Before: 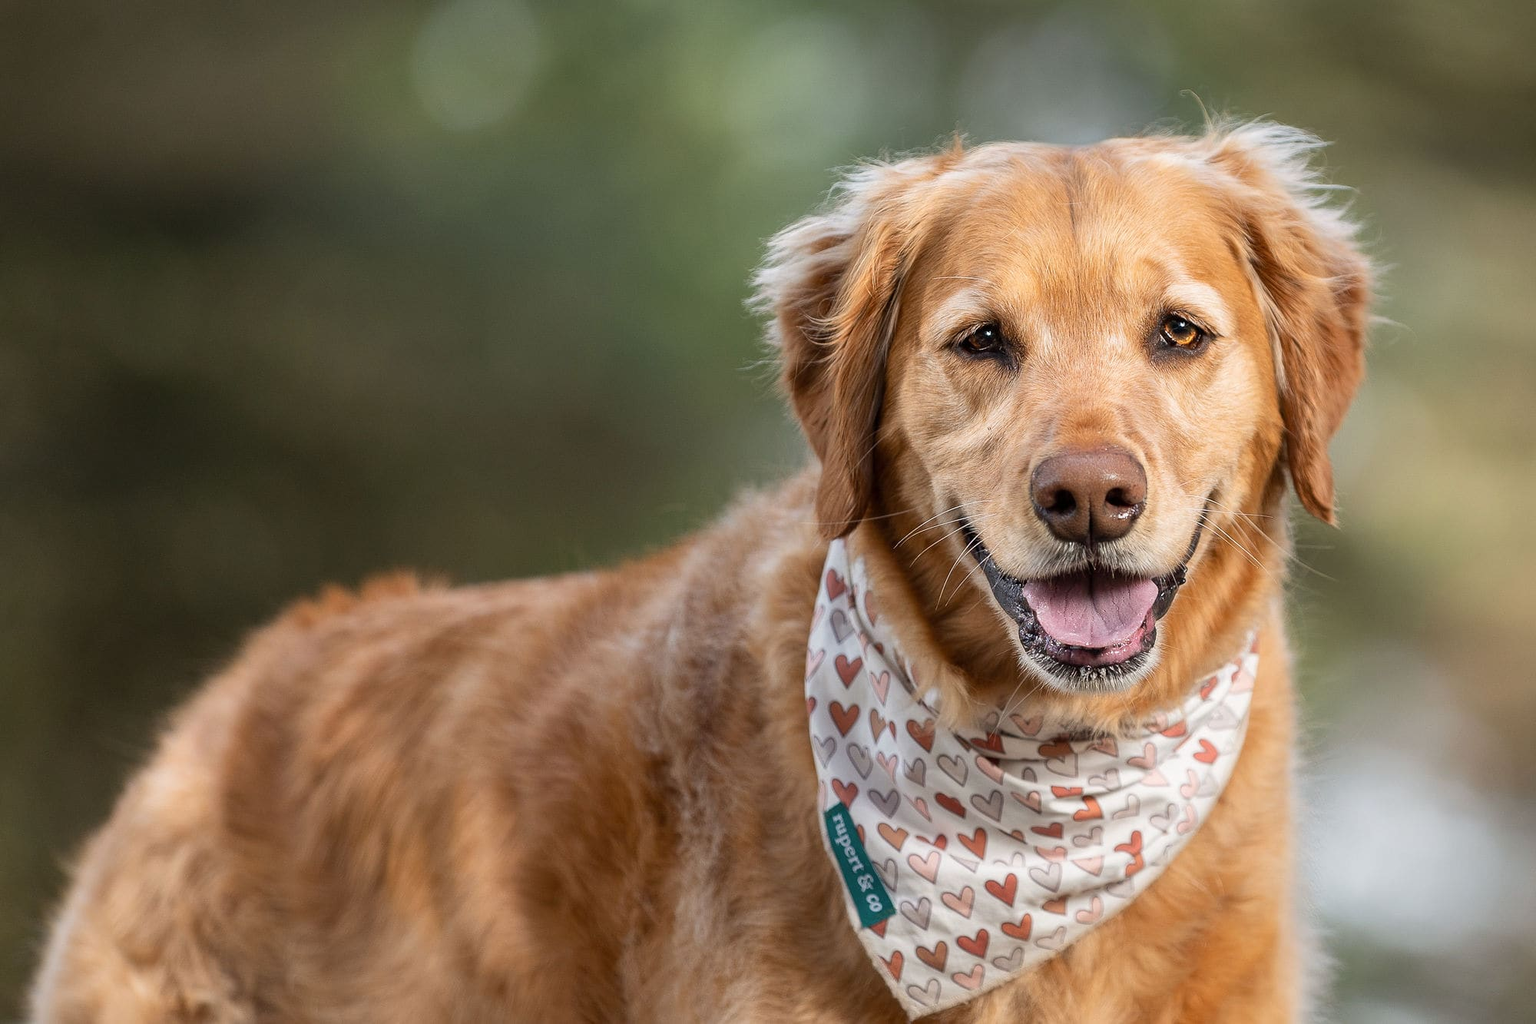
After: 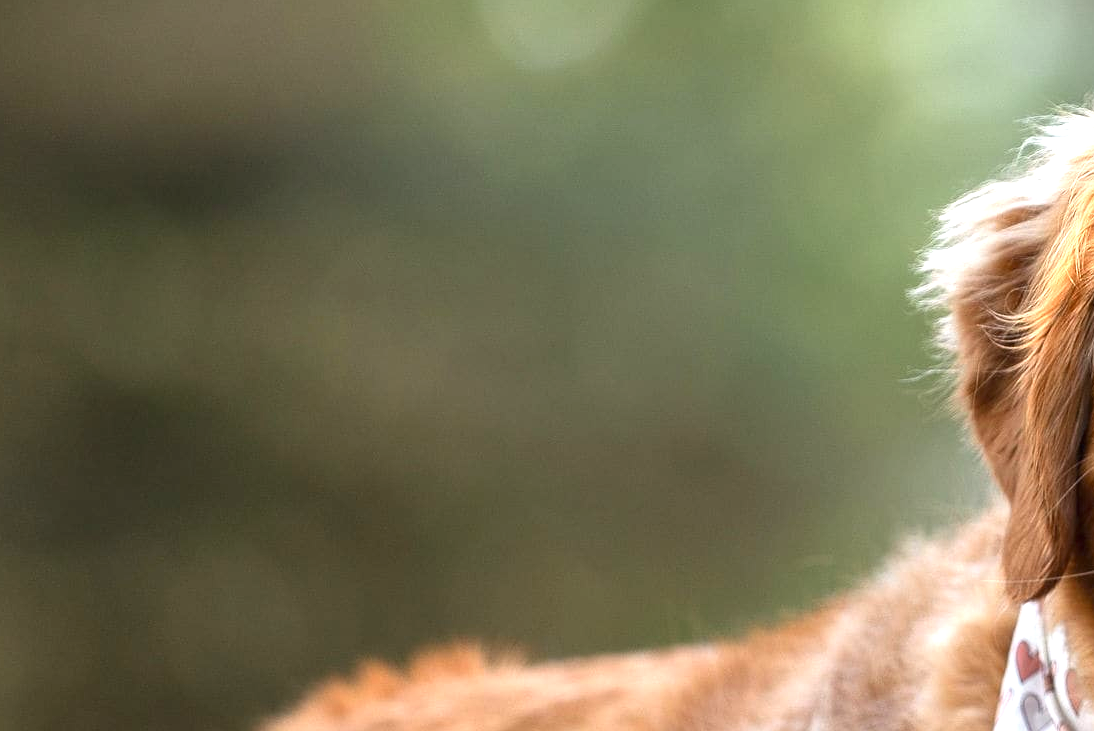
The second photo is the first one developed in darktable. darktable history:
crop and rotate: left 3.047%, top 7.509%, right 42.236%, bottom 37.598%
exposure: black level correction 0, exposure 1.1 EV, compensate highlight preservation false
